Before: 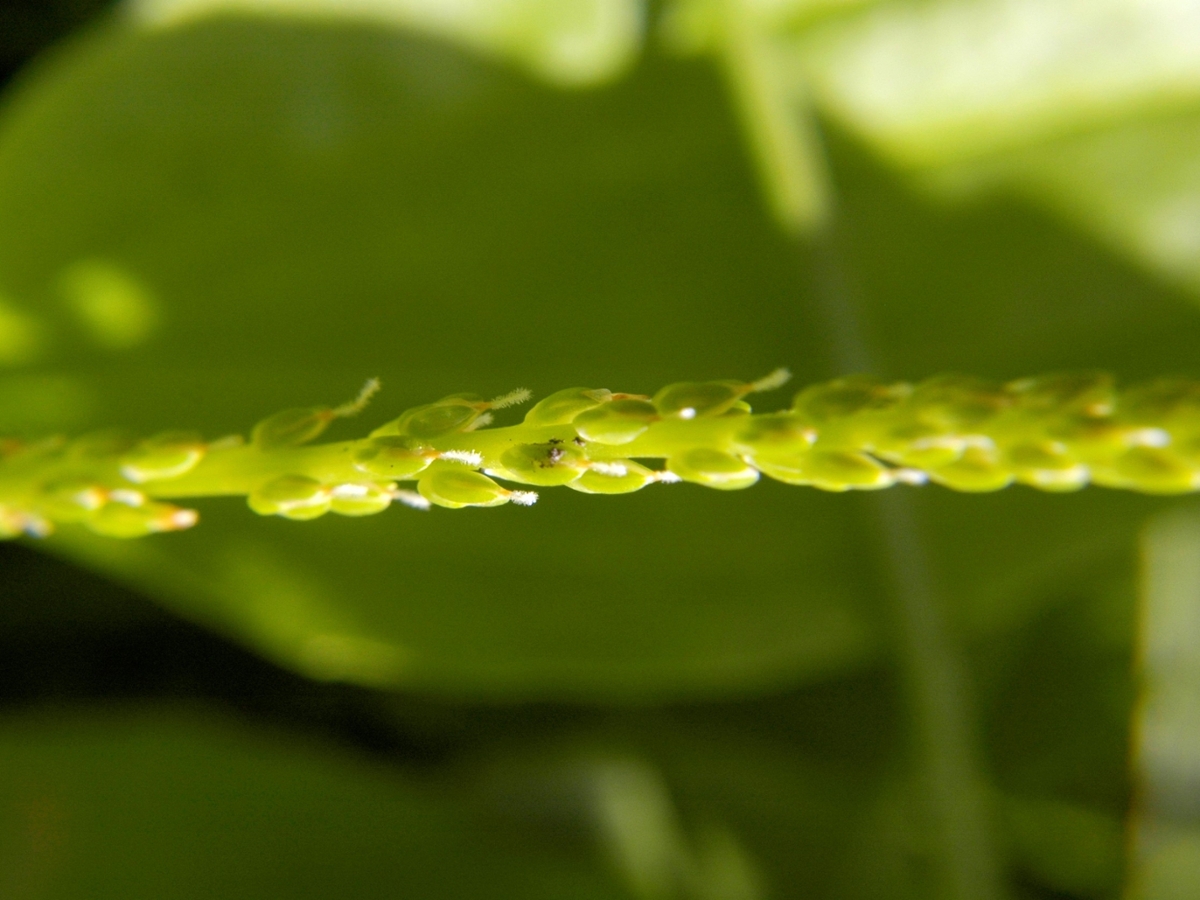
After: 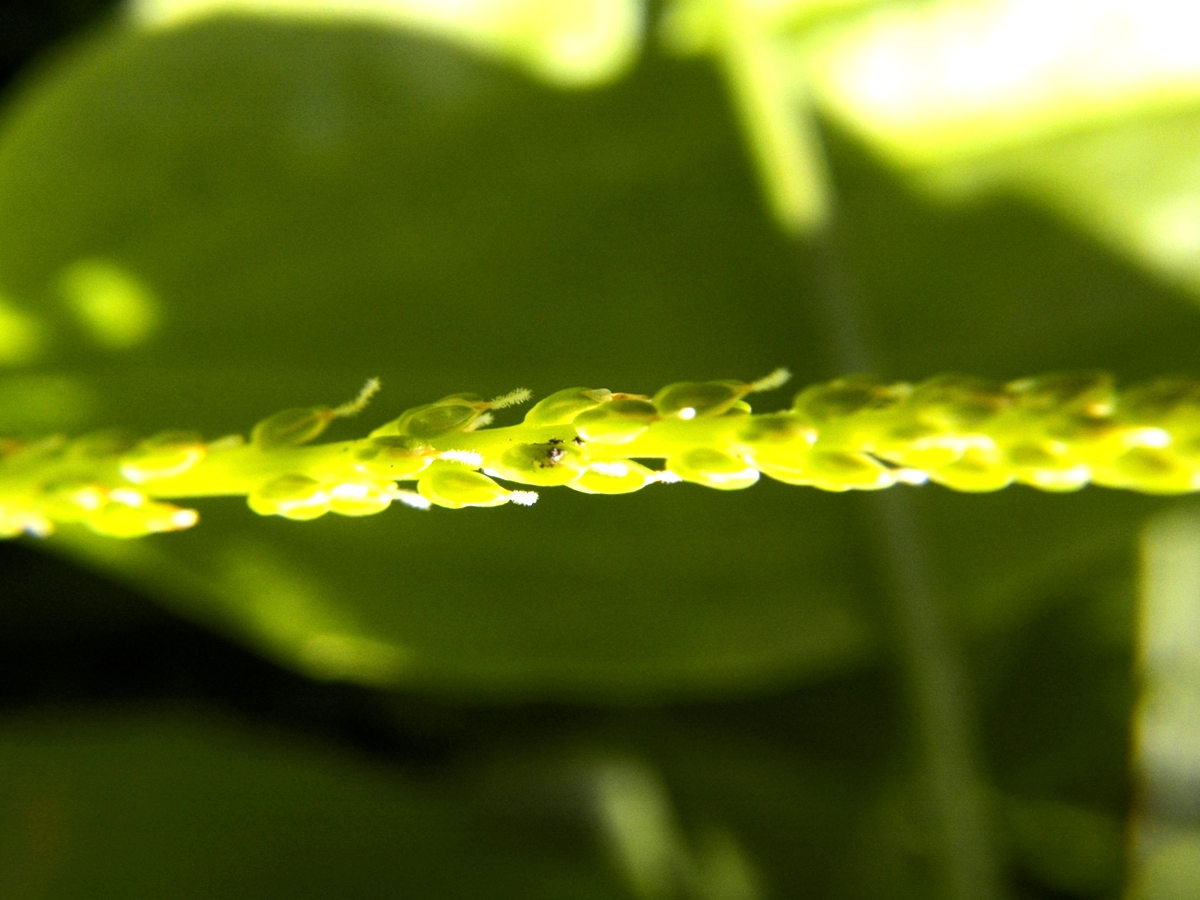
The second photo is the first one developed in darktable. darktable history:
tone equalizer: -8 EV -1.11 EV, -7 EV -0.982 EV, -6 EV -0.869 EV, -5 EV -0.547 EV, -3 EV 0.608 EV, -2 EV 0.885 EV, -1 EV 0.999 EV, +0 EV 1.08 EV, edges refinement/feathering 500, mask exposure compensation -1.57 EV, preserve details no
